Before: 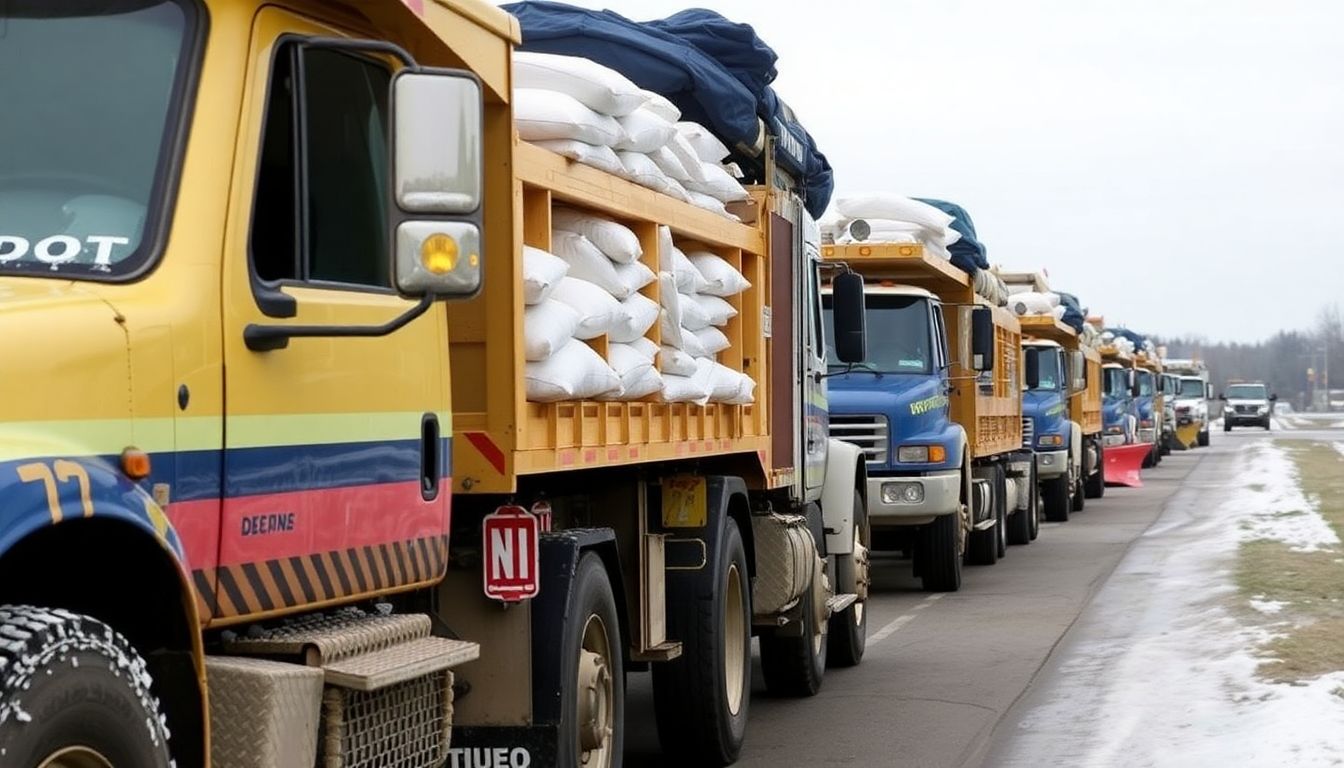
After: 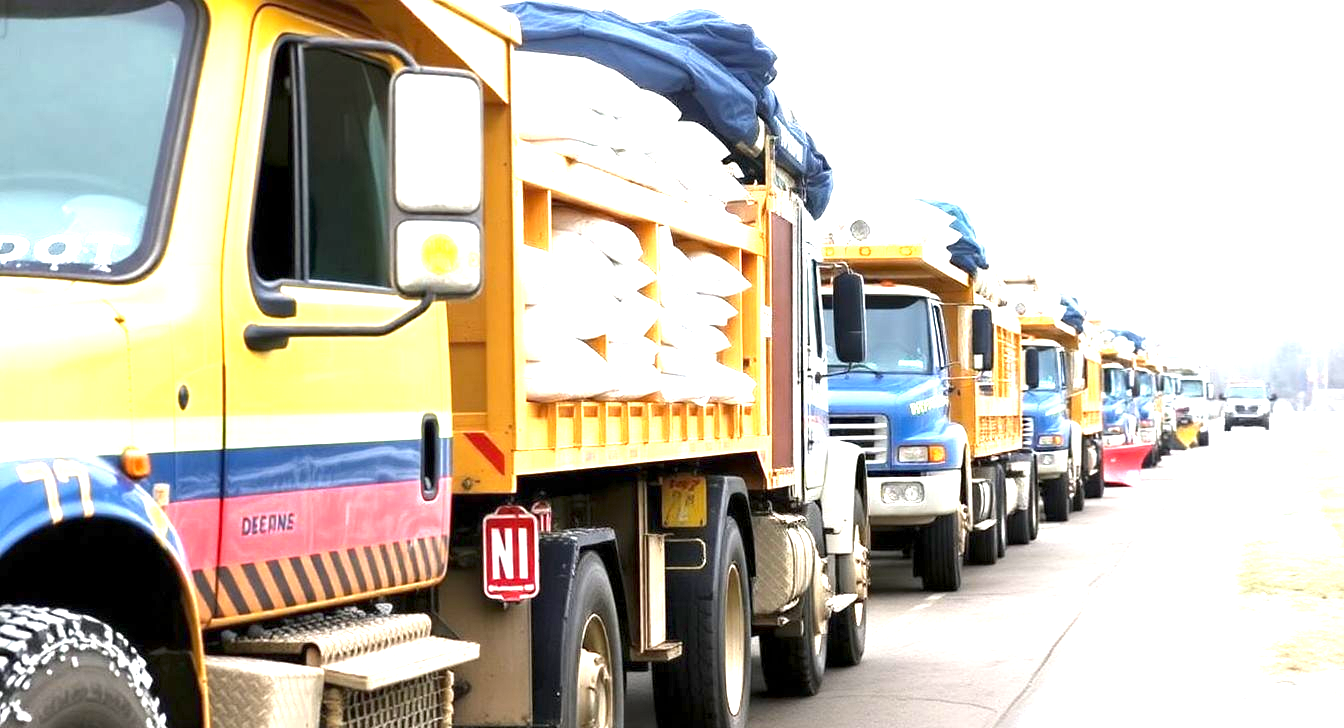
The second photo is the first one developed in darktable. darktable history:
crop and rotate: top 0.008%, bottom 5.082%
exposure: exposure 2.044 EV, compensate highlight preservation false
local contrast: mode bilateral grid, contrast 20, coarseness 50, detail 119%, midtone range 0.2
